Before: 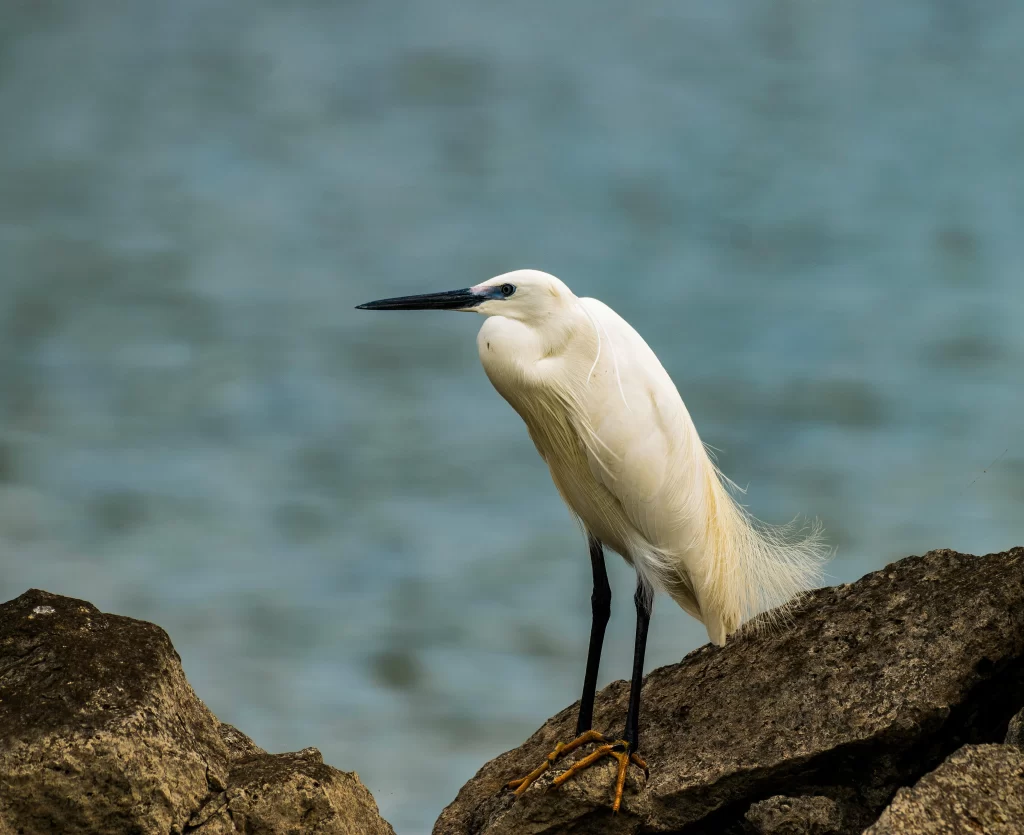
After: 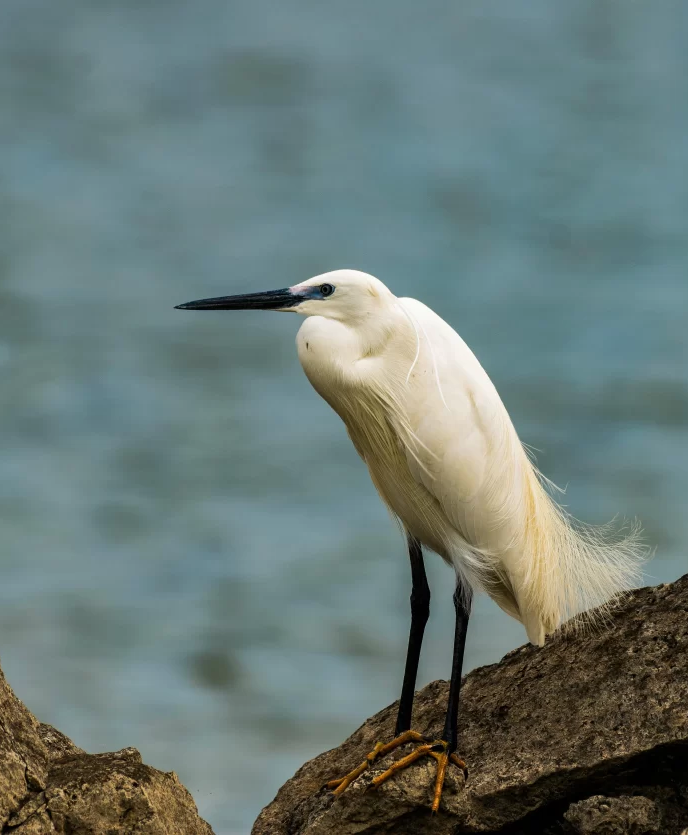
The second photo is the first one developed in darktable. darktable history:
crop and rotate: left 17.728%, right 15.071%
